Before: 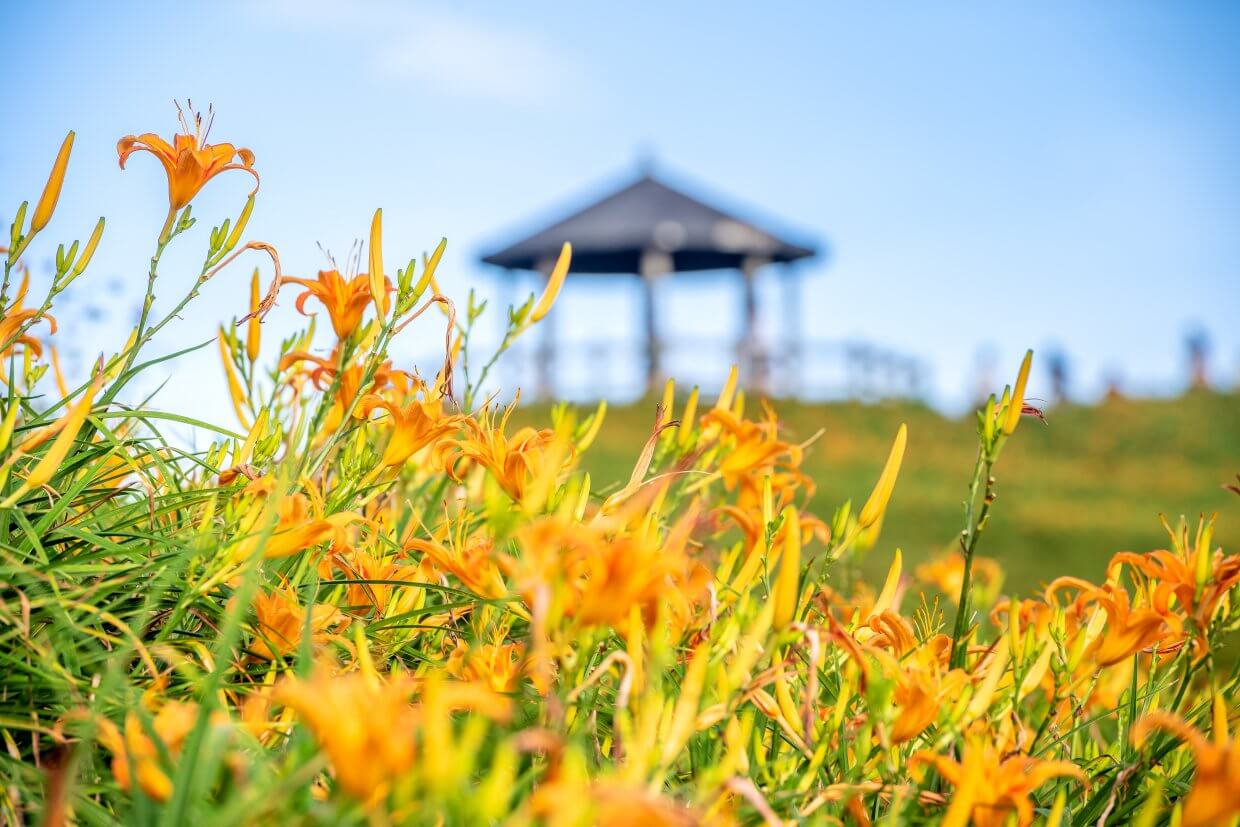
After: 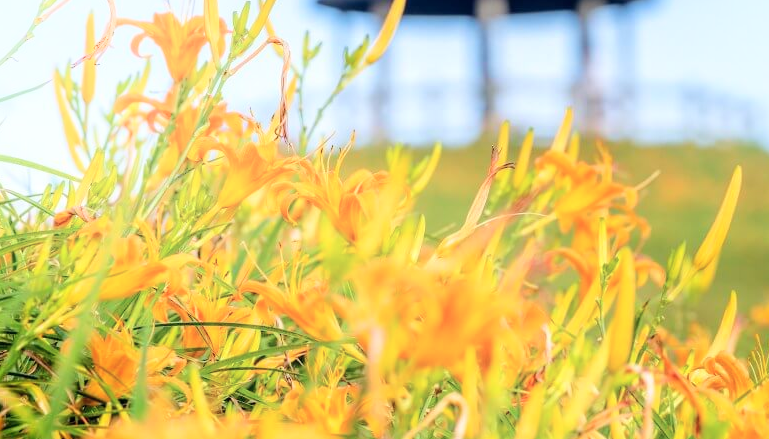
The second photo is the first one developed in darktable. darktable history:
crop: left 13.312%, top 31.28%, right 24.627%, bottom 15.582%
shadows and highlights: highlights 70.7, soften with gaussian
